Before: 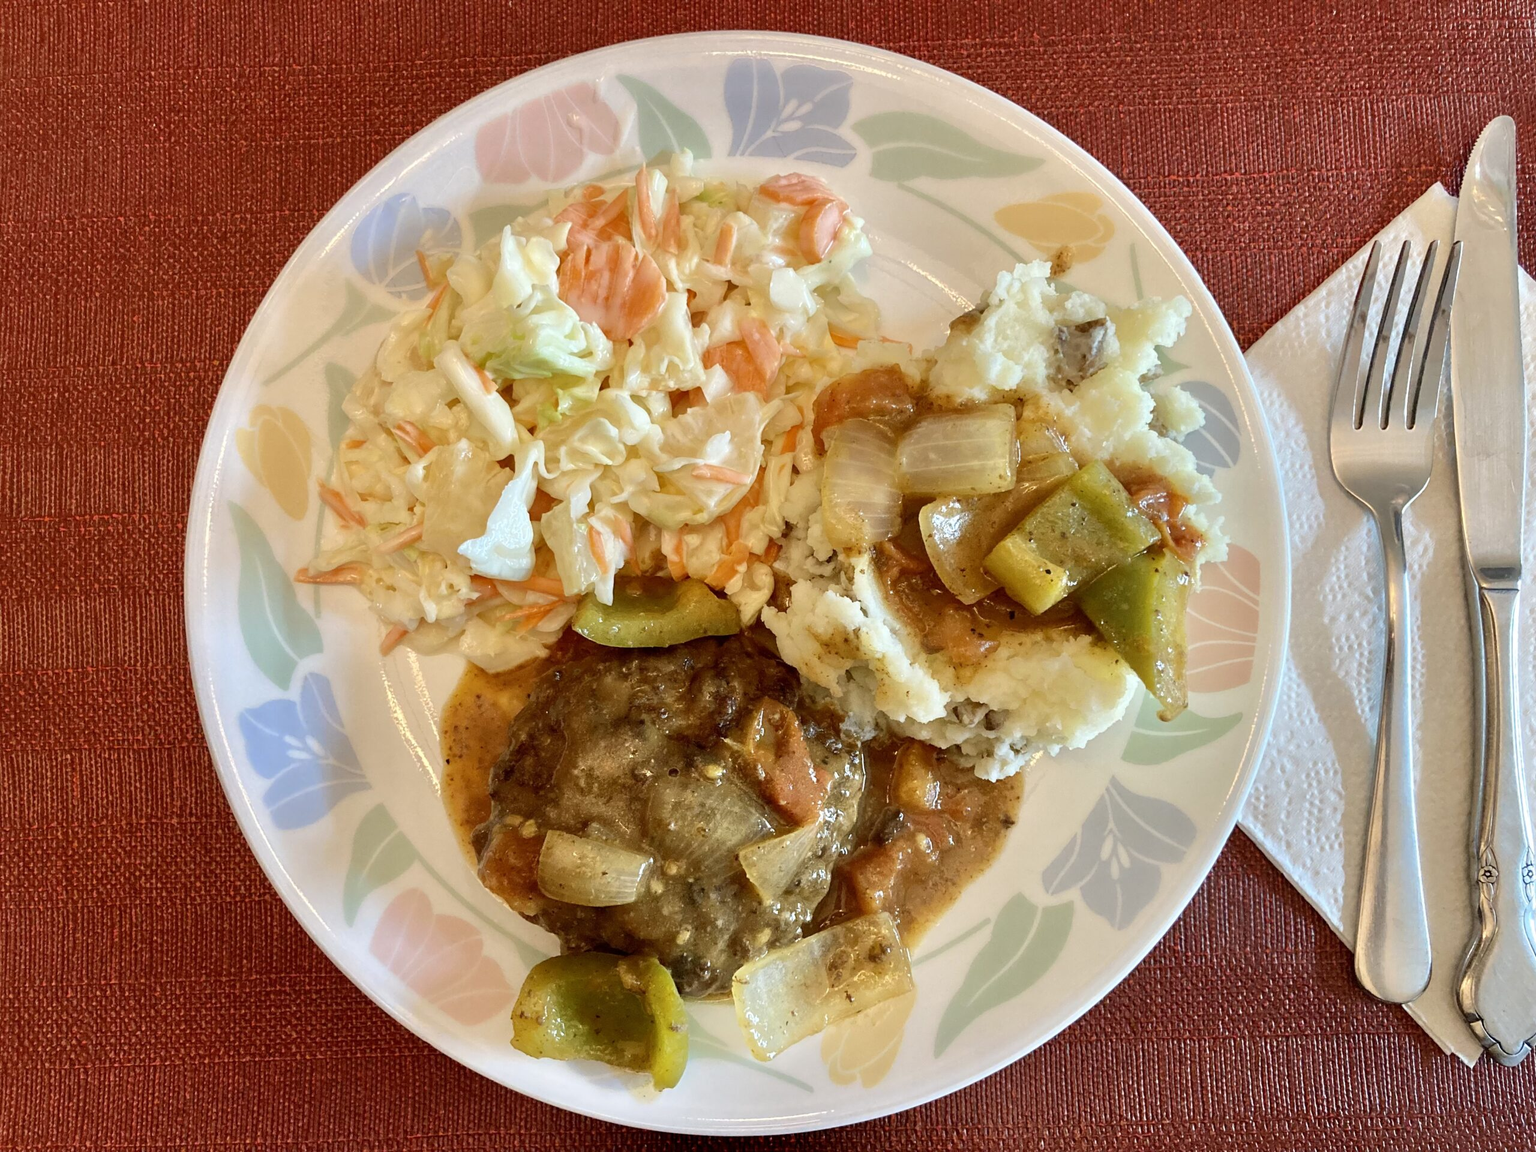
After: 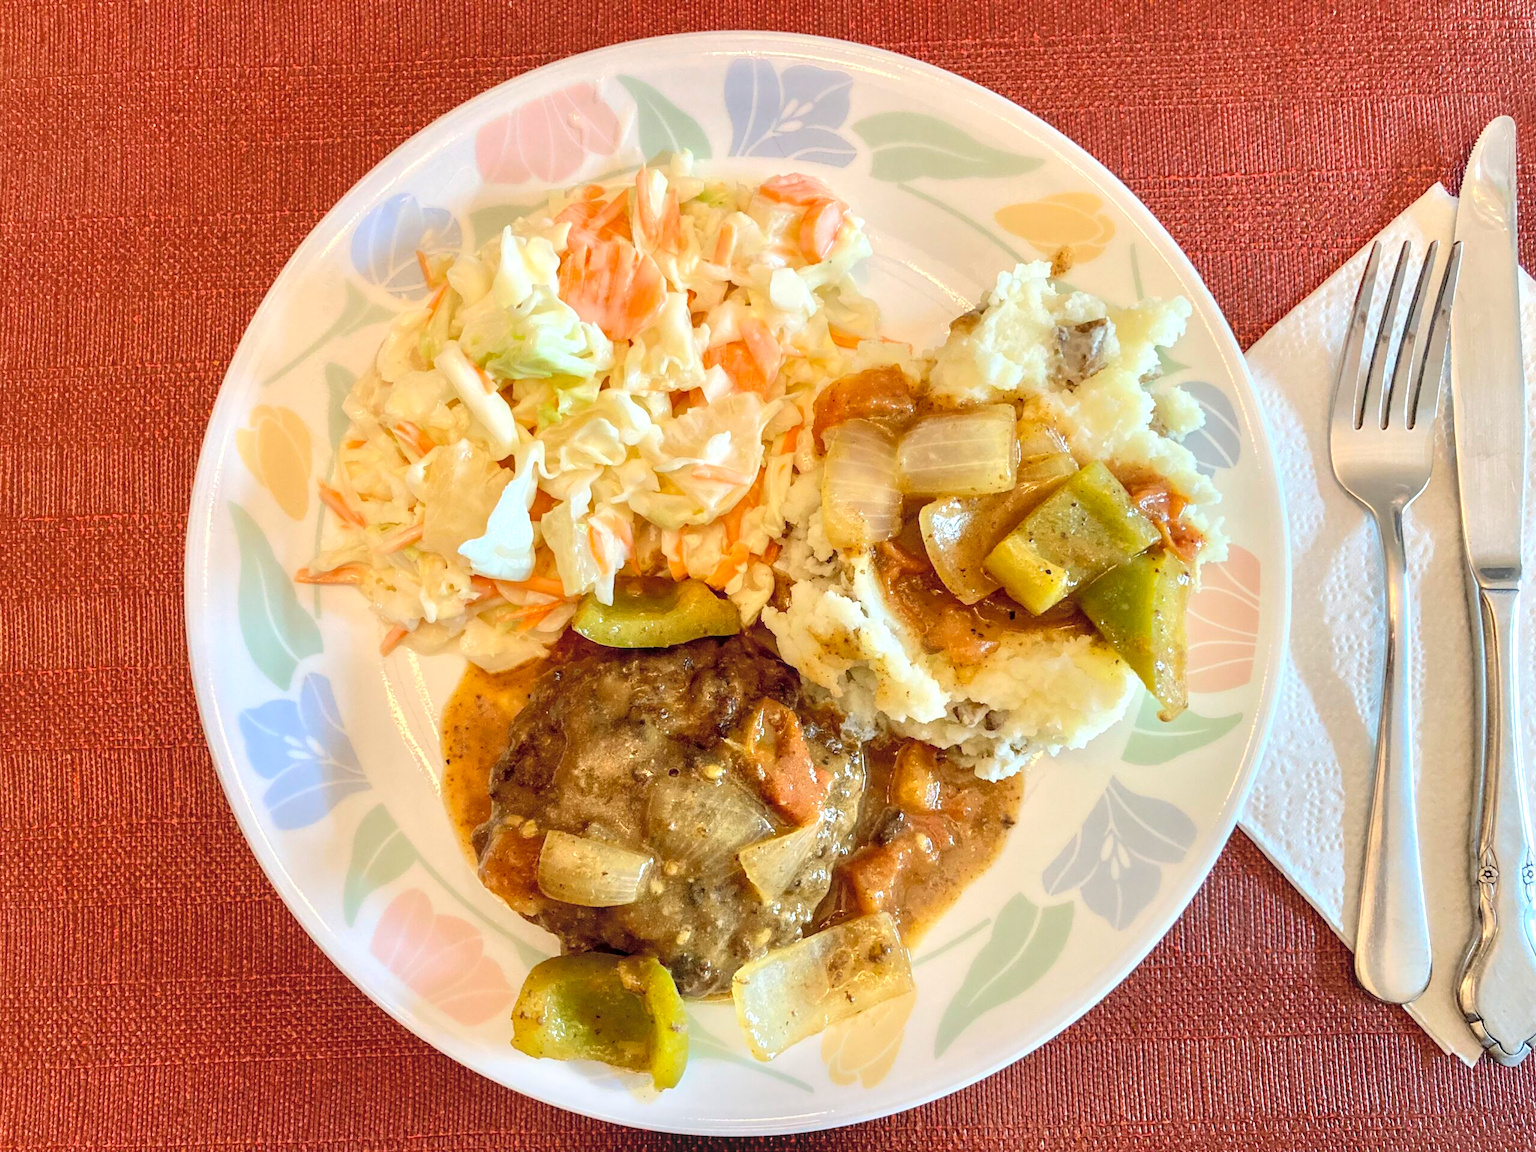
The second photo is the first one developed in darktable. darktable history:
local contrast: detail 130%
contrast brightness saturation: contrast 0.104, brightness 0.293, saturation 0.141
